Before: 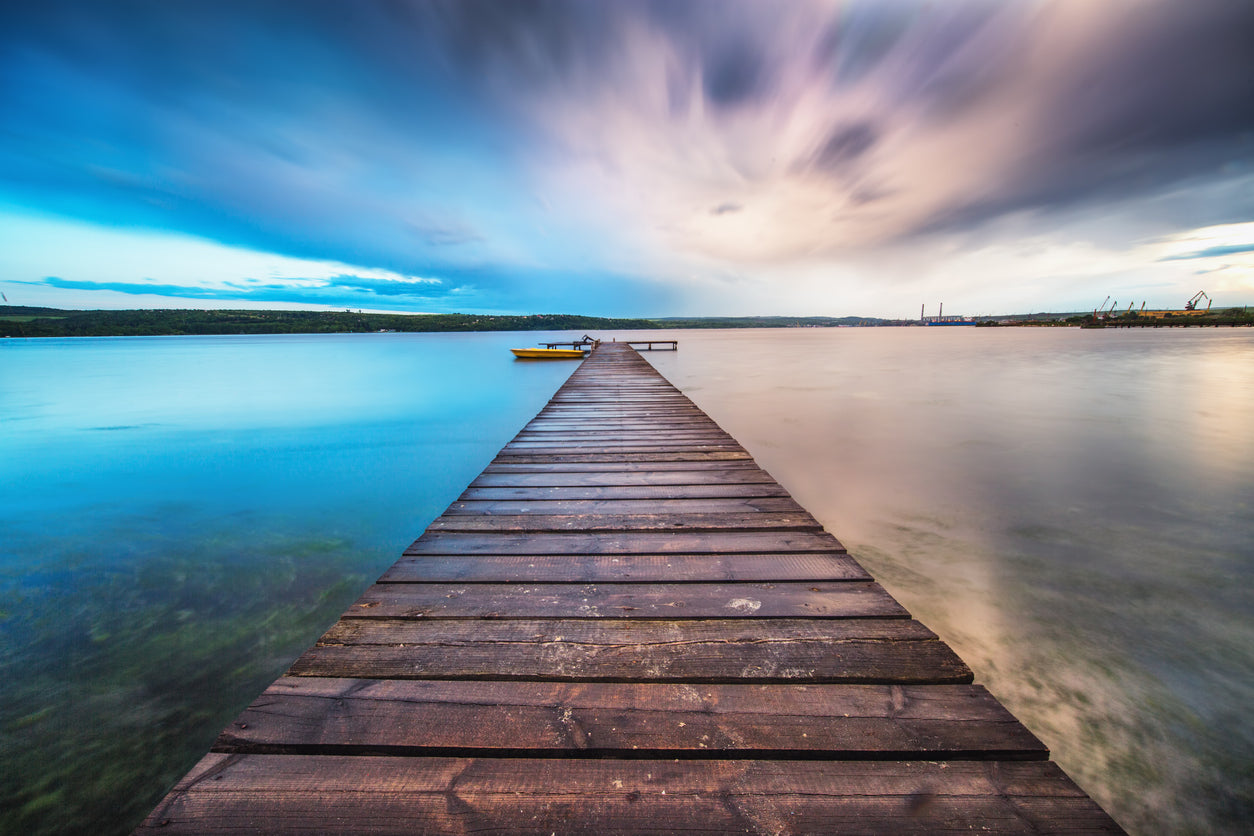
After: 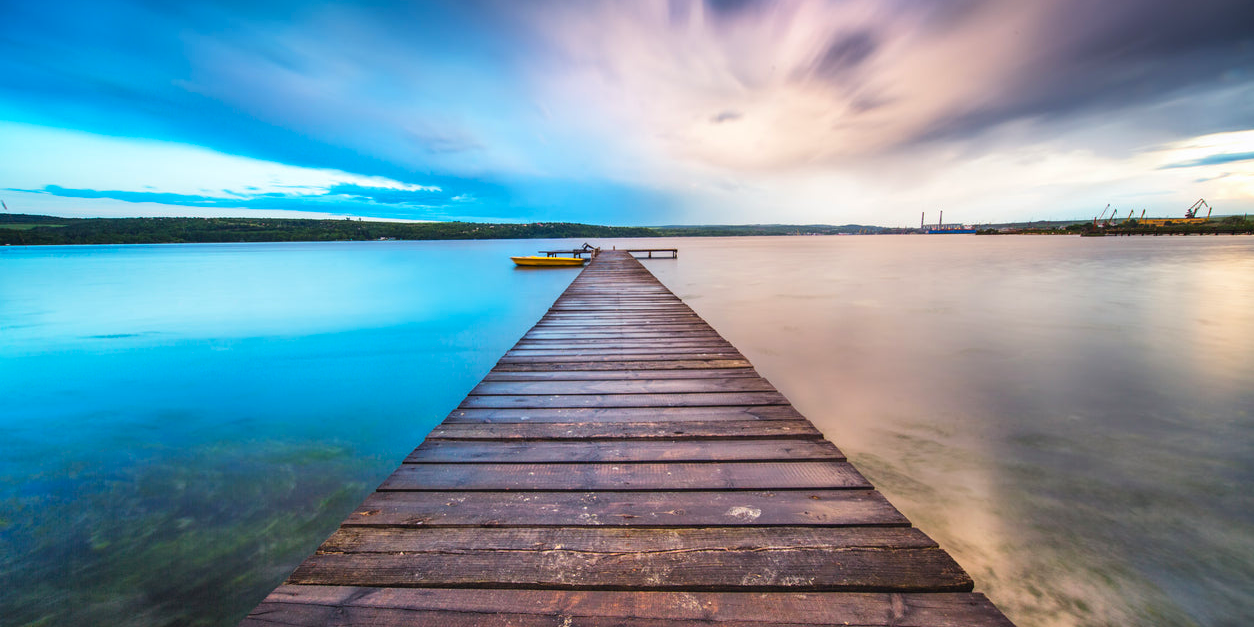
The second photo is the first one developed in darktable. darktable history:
crop: top 11.048%, bottom 13.892%
exposure: exposure 0.081 EV, compensate highlight preservation false
color balance rgb: linear chroma grading › global chroma 14.431%, perceptual saturation grading › global saturation -0.754%
